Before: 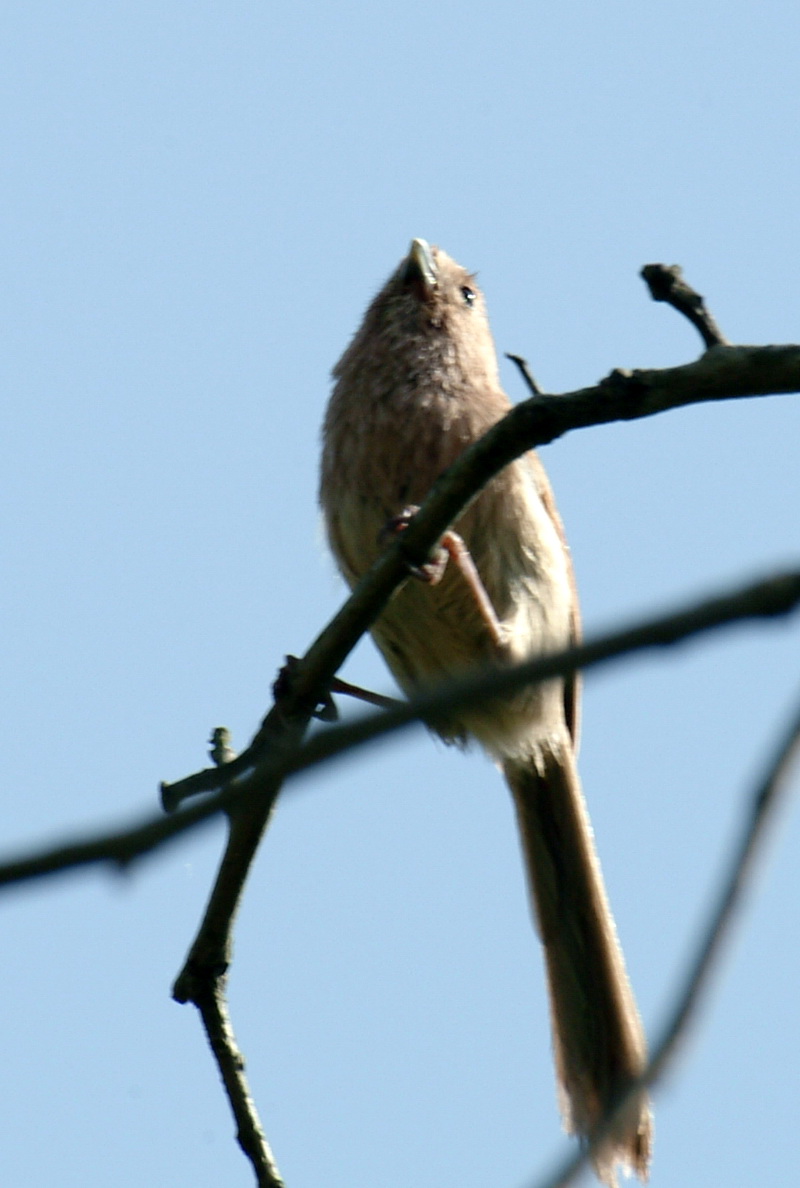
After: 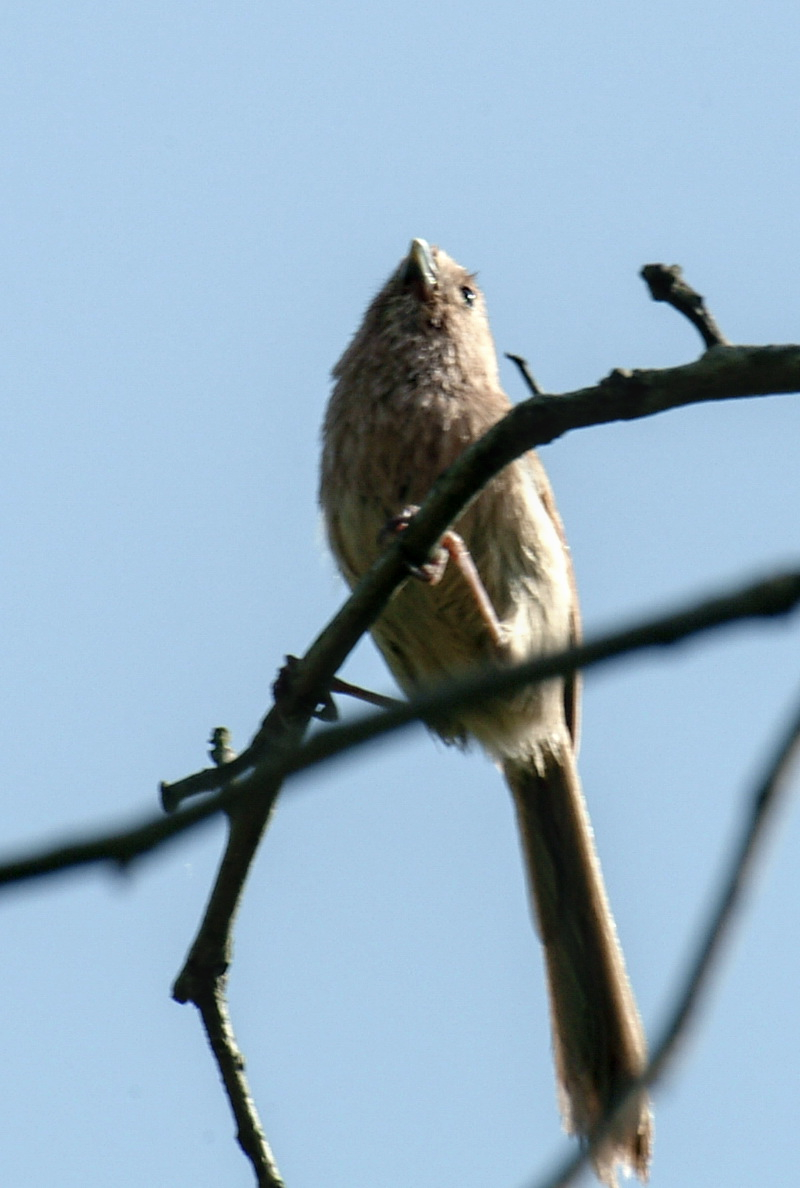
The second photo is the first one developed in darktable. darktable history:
local contrast: on, module defaults
contrast brightness saturation: saturation -0.049
